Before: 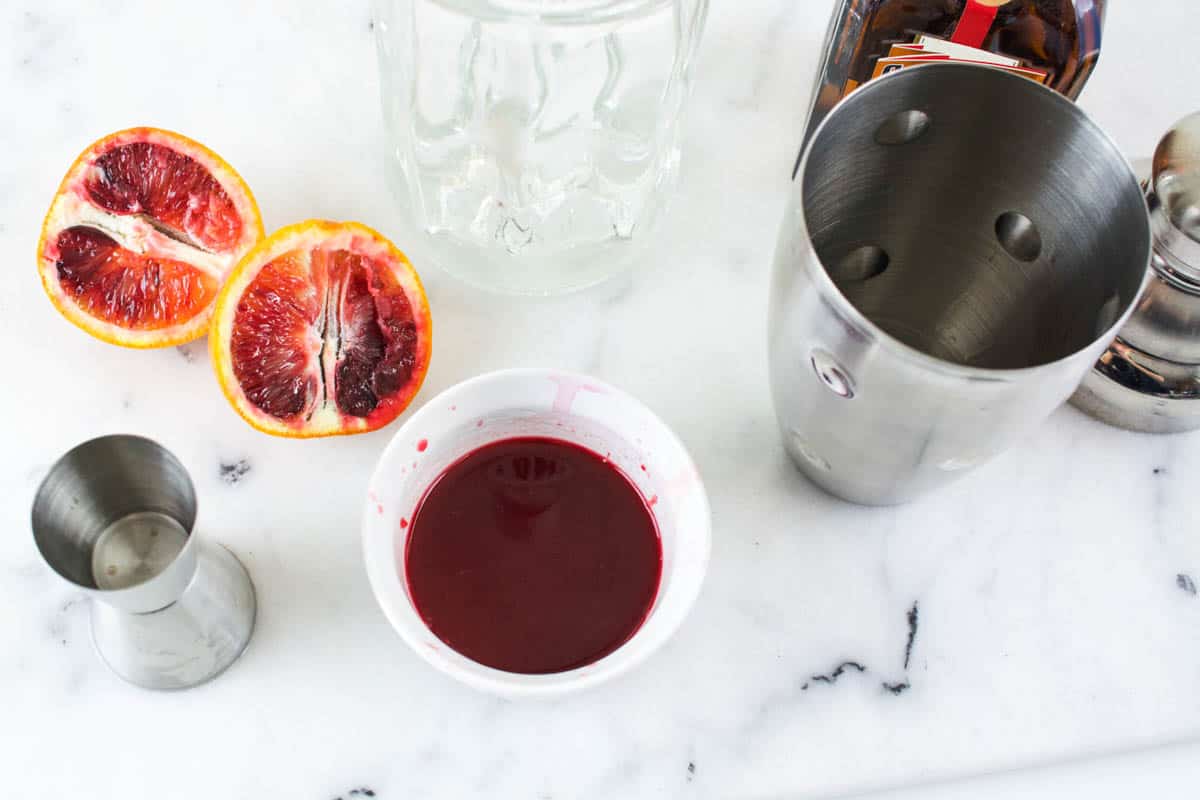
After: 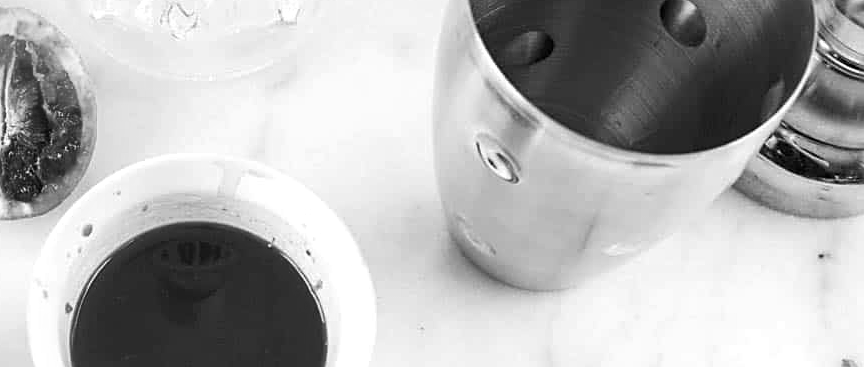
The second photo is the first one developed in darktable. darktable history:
color balance rgb: linear chroma grading › shadows 32%, linear chroma grading › global chroma -2%, linear chroma grading › mid-tones 4%, perceptual saturation grading › global saturation -2%, perceptual saturation grading › highlights -8%, perceptual saturation grading › mid-tones 8%, perceptual saturation grading › shadows 4%, perceptual brilliance grading › highlights 8%, perceptual brilliance grading › mid-tones 4%, perceptual brilliance grading › shadows 2%, global vibrance 16%, saturation formula JzAzBz (2021)
crop and rotate: left 27.938%, top 27.046%, bottom 27.046%
sharpen: on, module defaults
color correction: highlights a* -10.77, highlights b* 9.8, saturation 1.72
monochrome: on, module defaults
